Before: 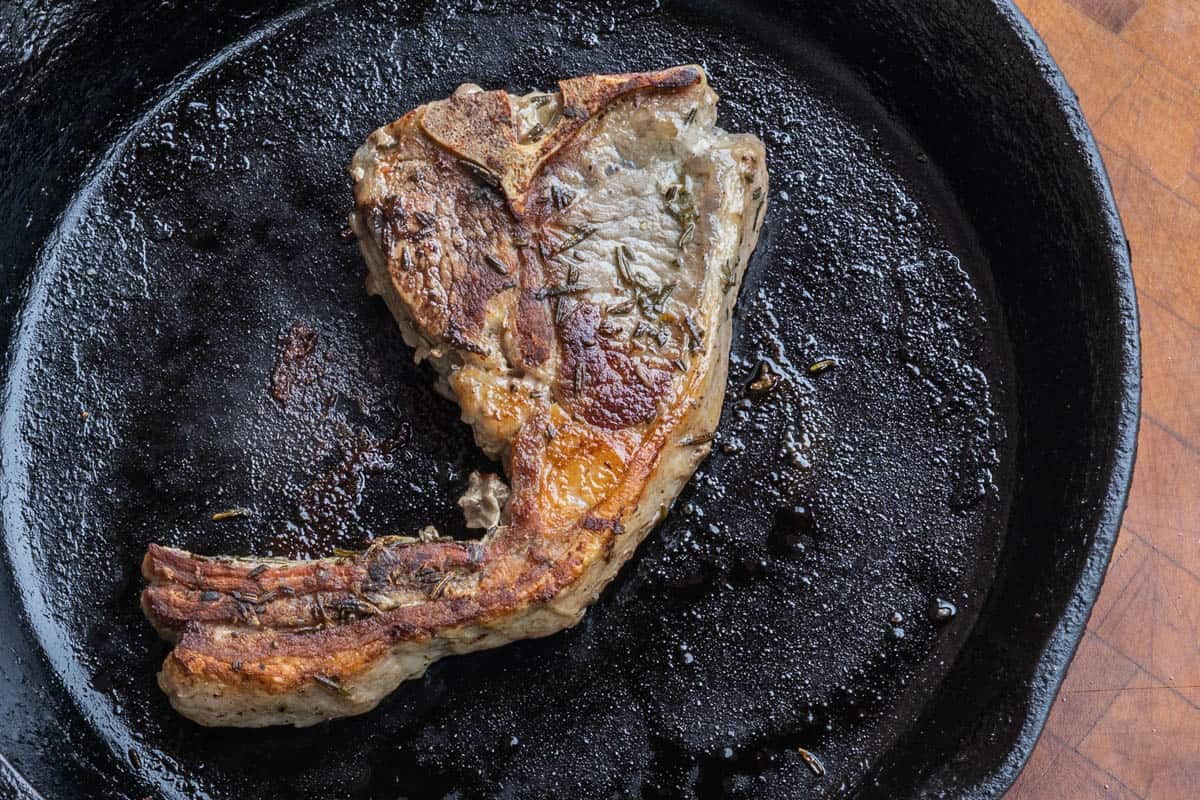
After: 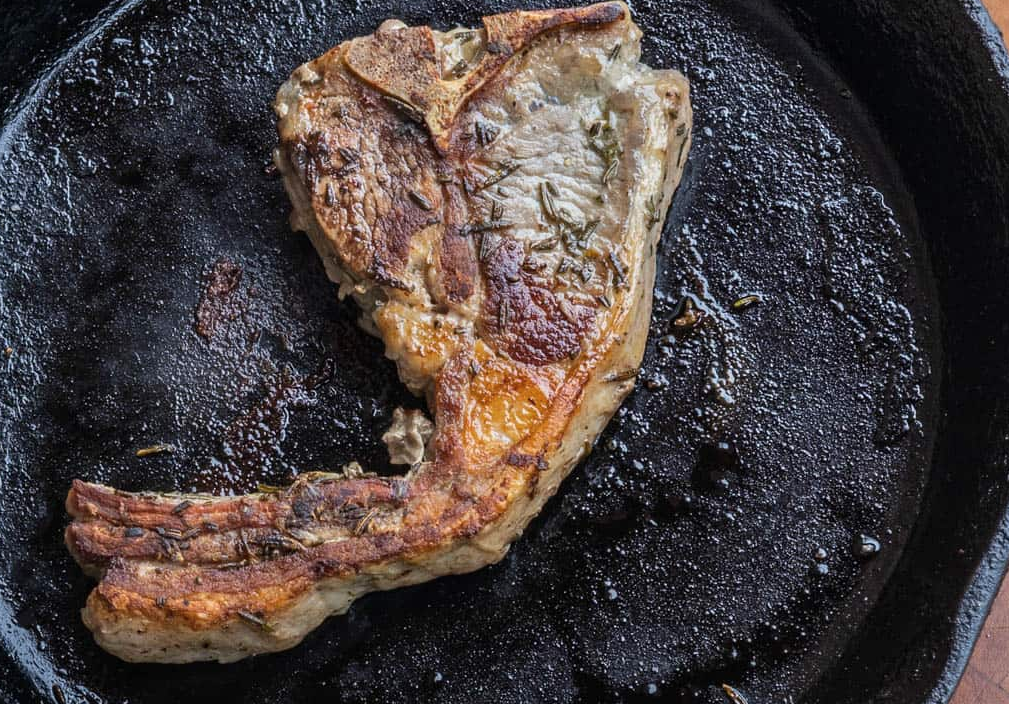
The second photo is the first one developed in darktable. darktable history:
crop: left 6.371%, top 8.048%, right 9.537%, bottom 3.883%
color balance rgb: perceptual saturation grading › global saturation -4.254%, global vibrance 20%
